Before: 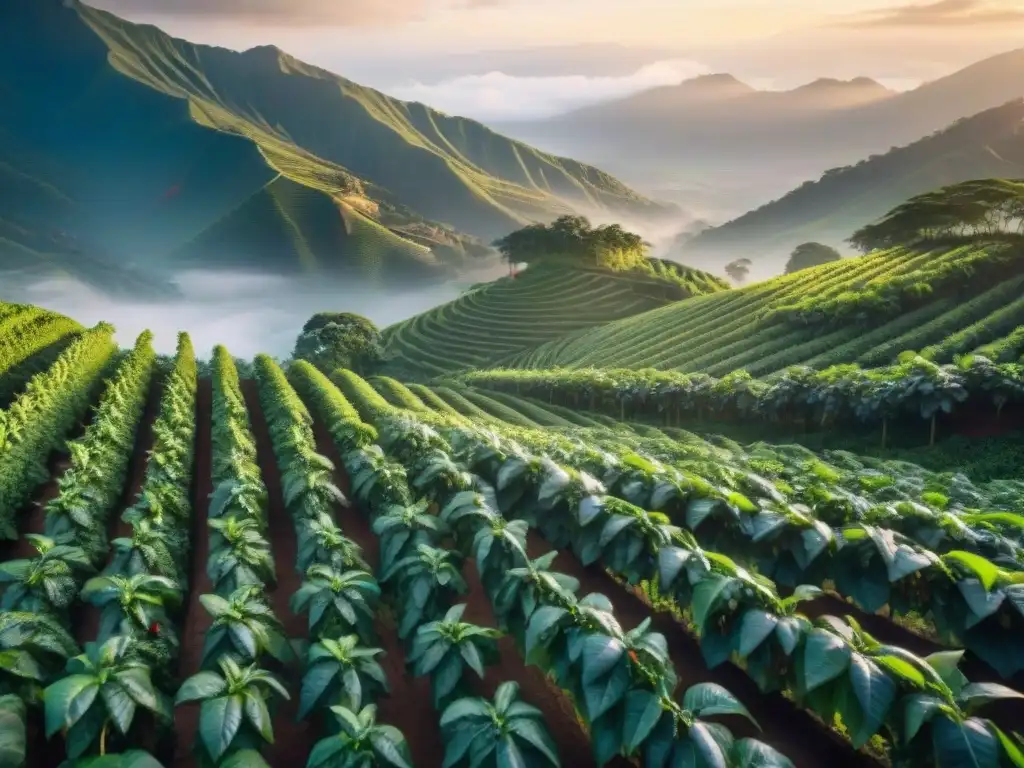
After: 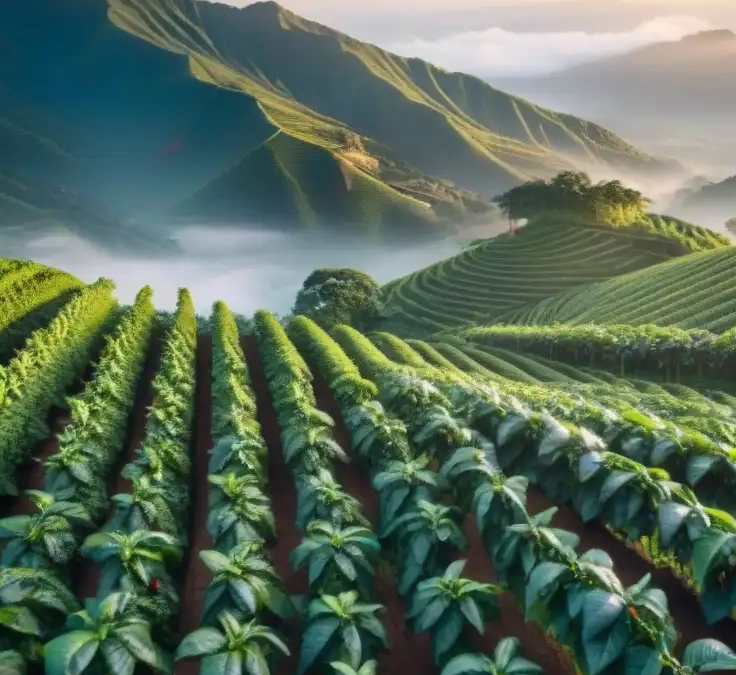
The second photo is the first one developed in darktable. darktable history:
crop: top 5.803%, right 27.864%, bottom 5.804%
exposure: compensate highlight preservation false
